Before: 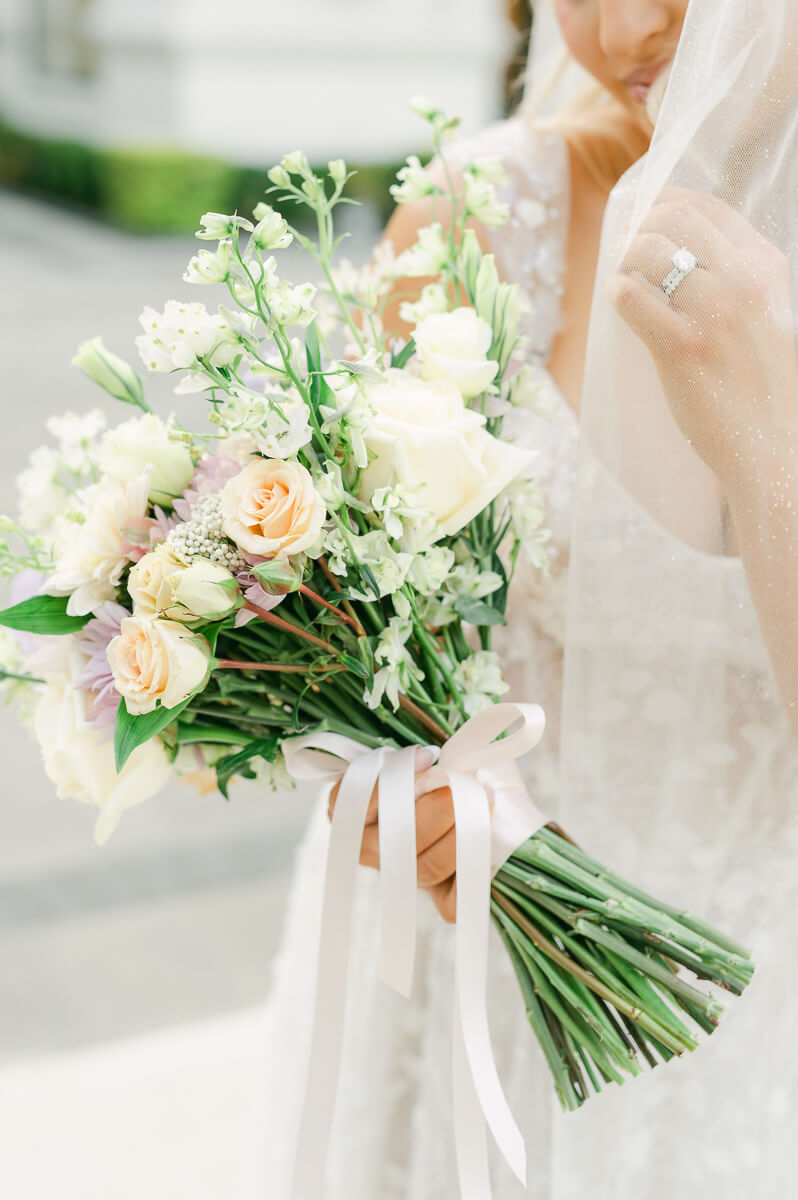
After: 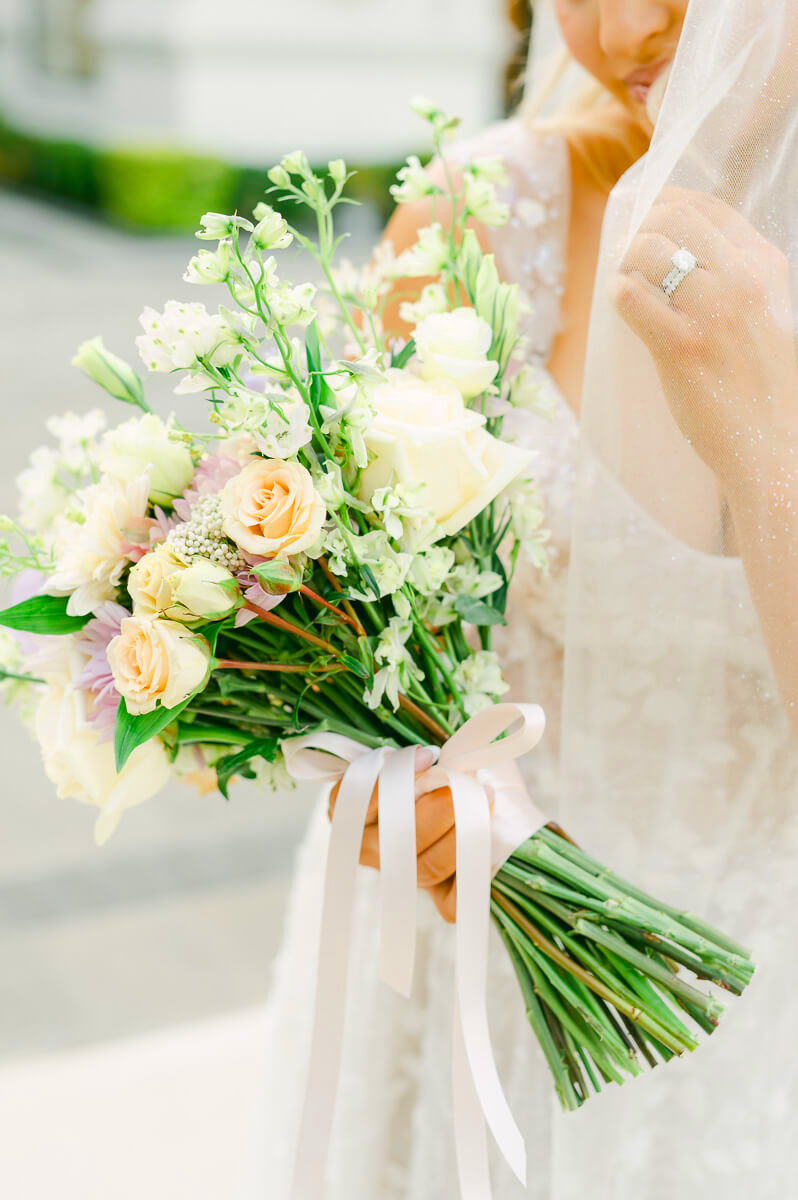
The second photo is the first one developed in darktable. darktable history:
velvia: strength 31.41%, mid-tones bias 0.206
